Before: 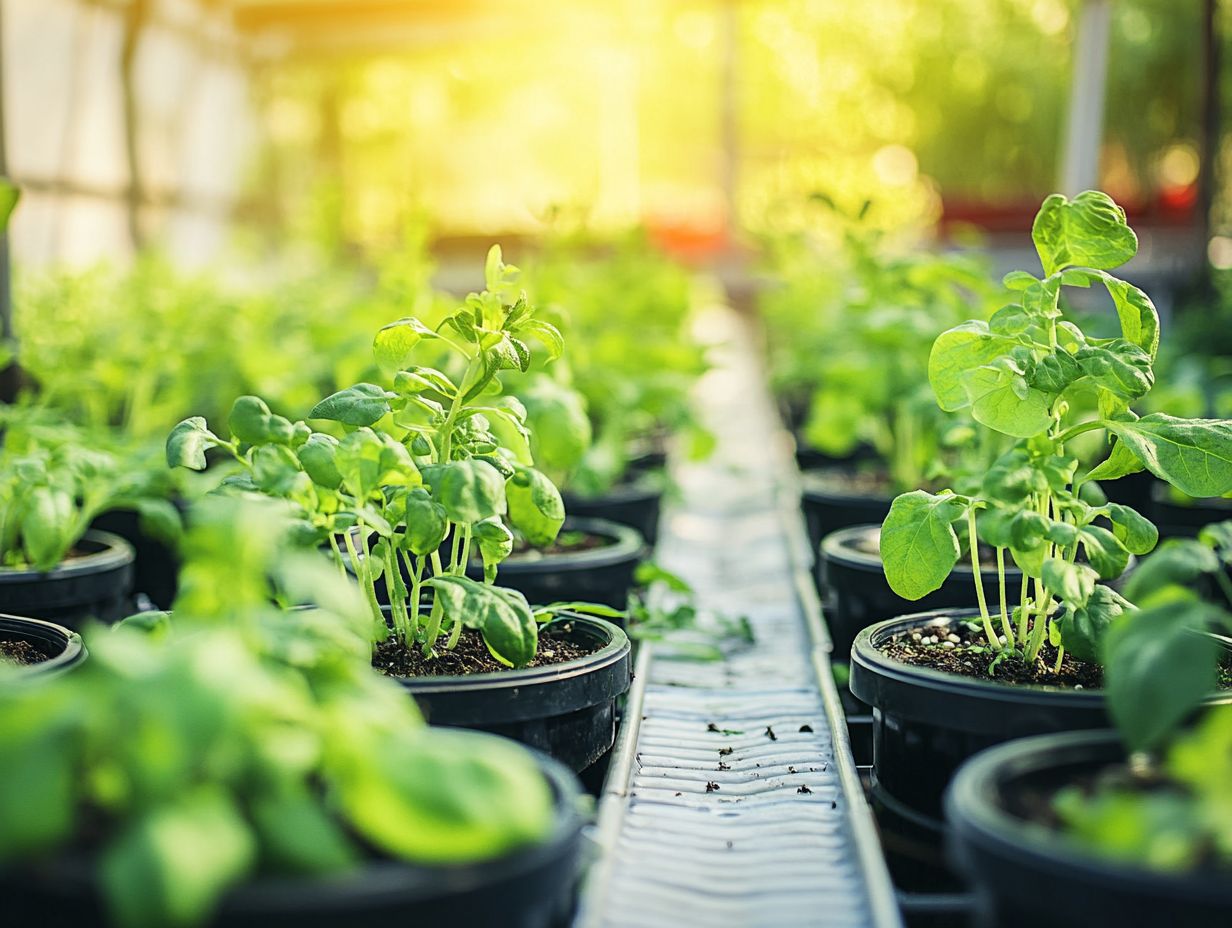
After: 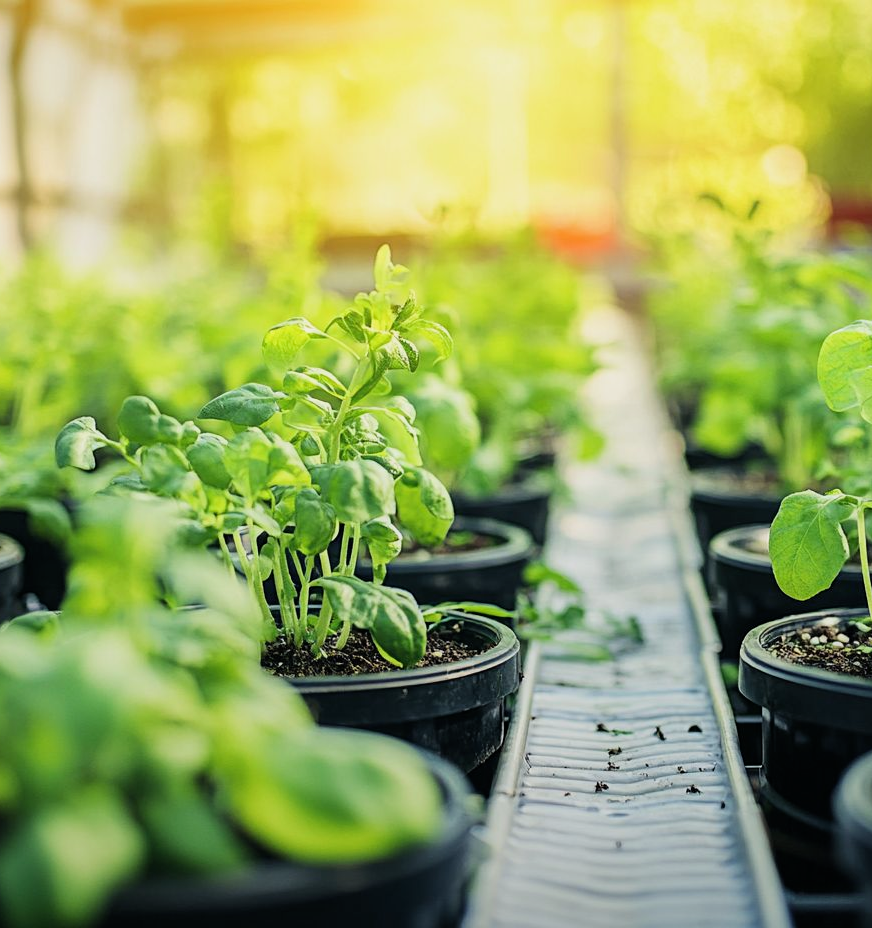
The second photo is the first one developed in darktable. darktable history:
graduated density: rotation -180°, offset 27.42
filmic rgb: black relative exposure -9.5 EV, white relative exposure 3.02 EV, hardness 6.12
crop and rotate: left 9.061%, right 20.142%
